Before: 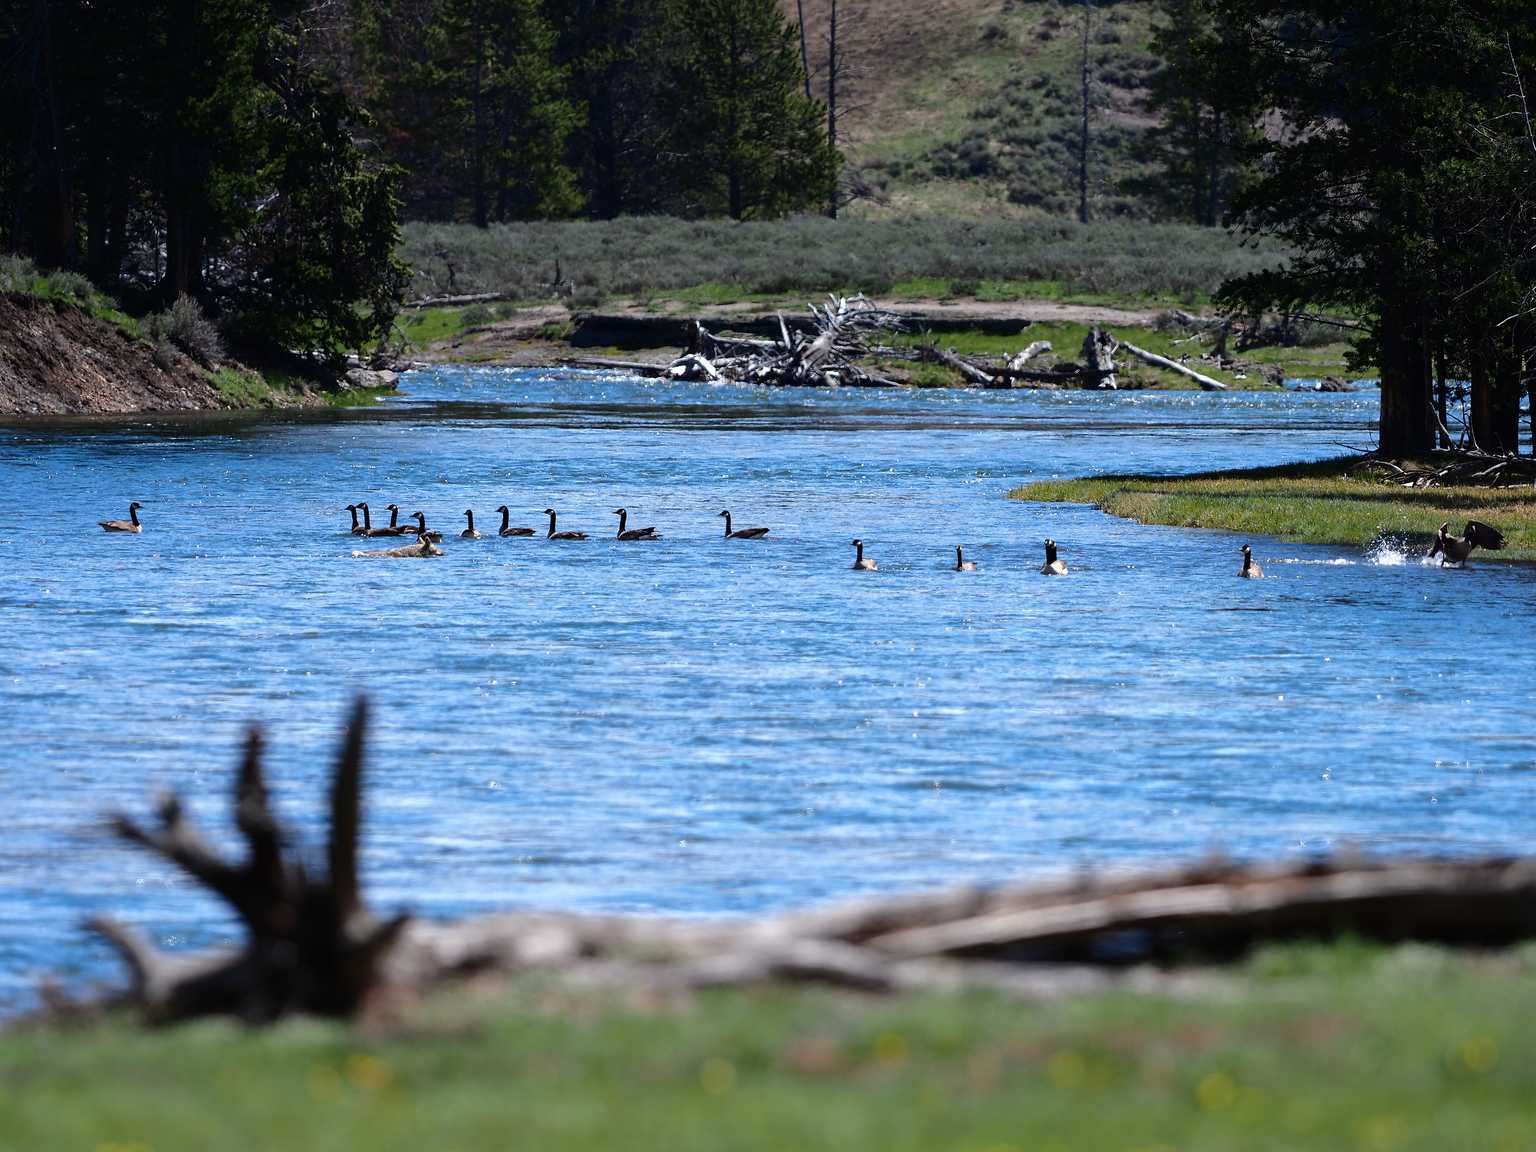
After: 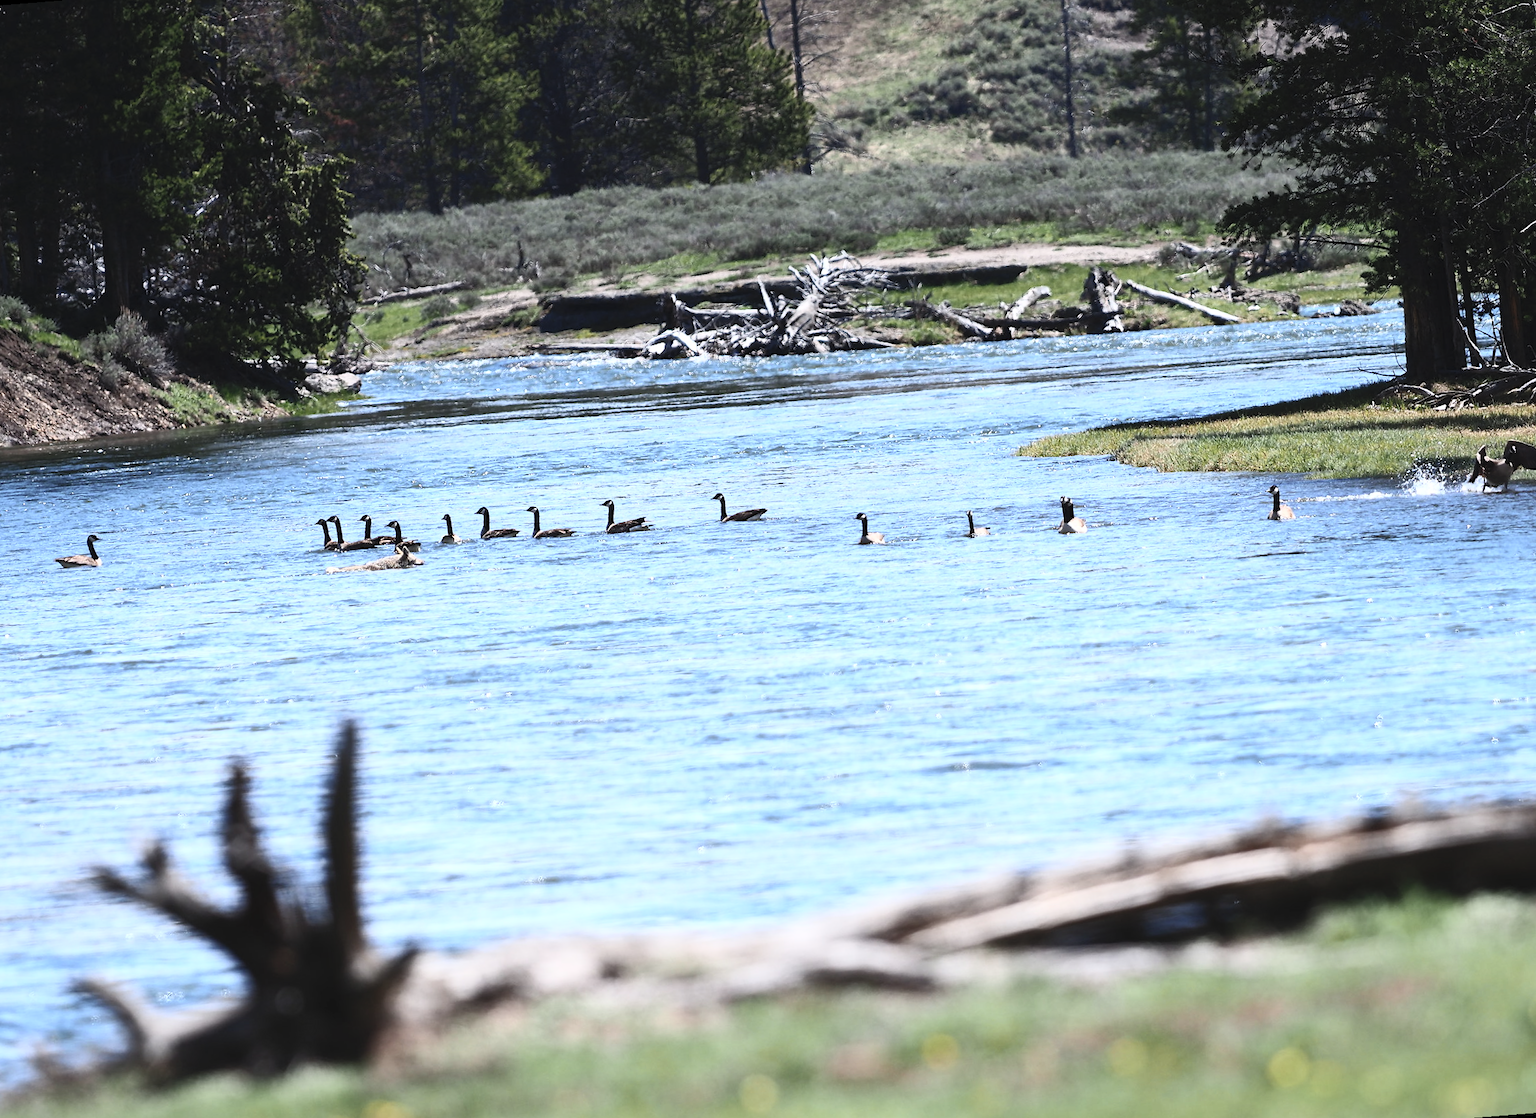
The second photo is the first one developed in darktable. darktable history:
contrast brightness saturation: contrast 0.43, brightness 0.56, saturation -0.19
rotate and perspective: rotation -4.57°, crop left 0.054, crop right 0.944, crop top 0.087, crop bottom 0.914
